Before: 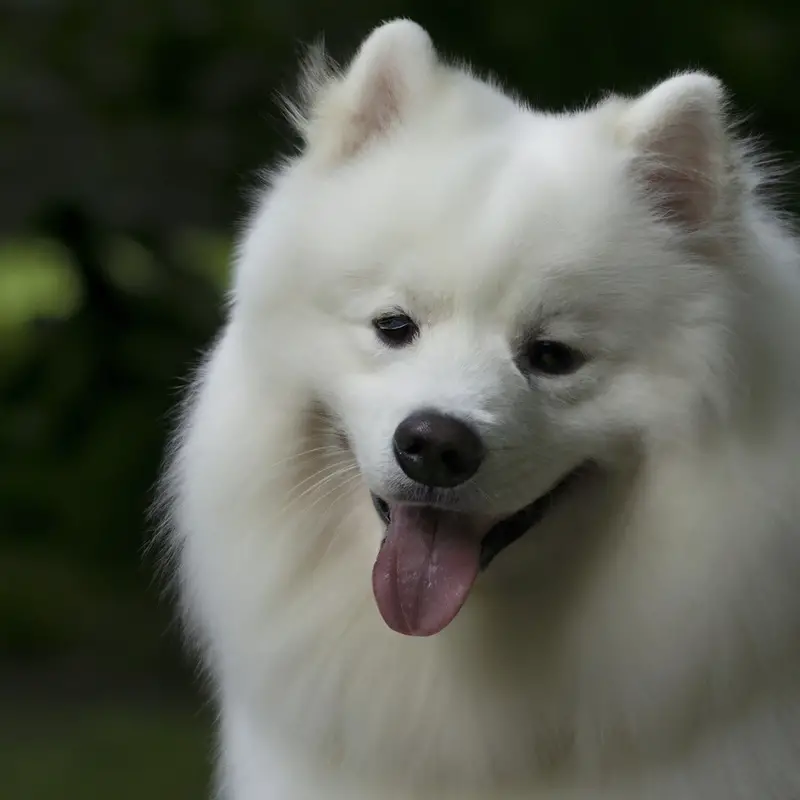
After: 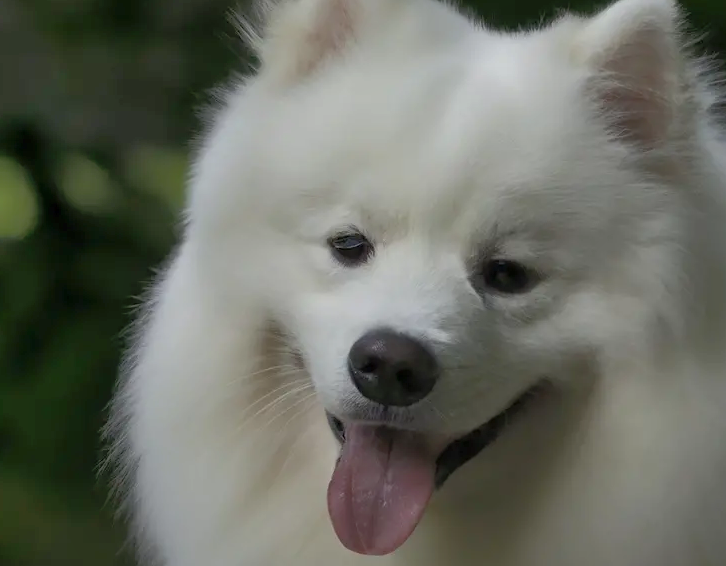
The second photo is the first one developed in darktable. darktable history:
crop: left 5.65%, top 10.222%, right 3.552%, bottom 19.018%
shadows and highlights: shadows 60.83, highlights -59.89
